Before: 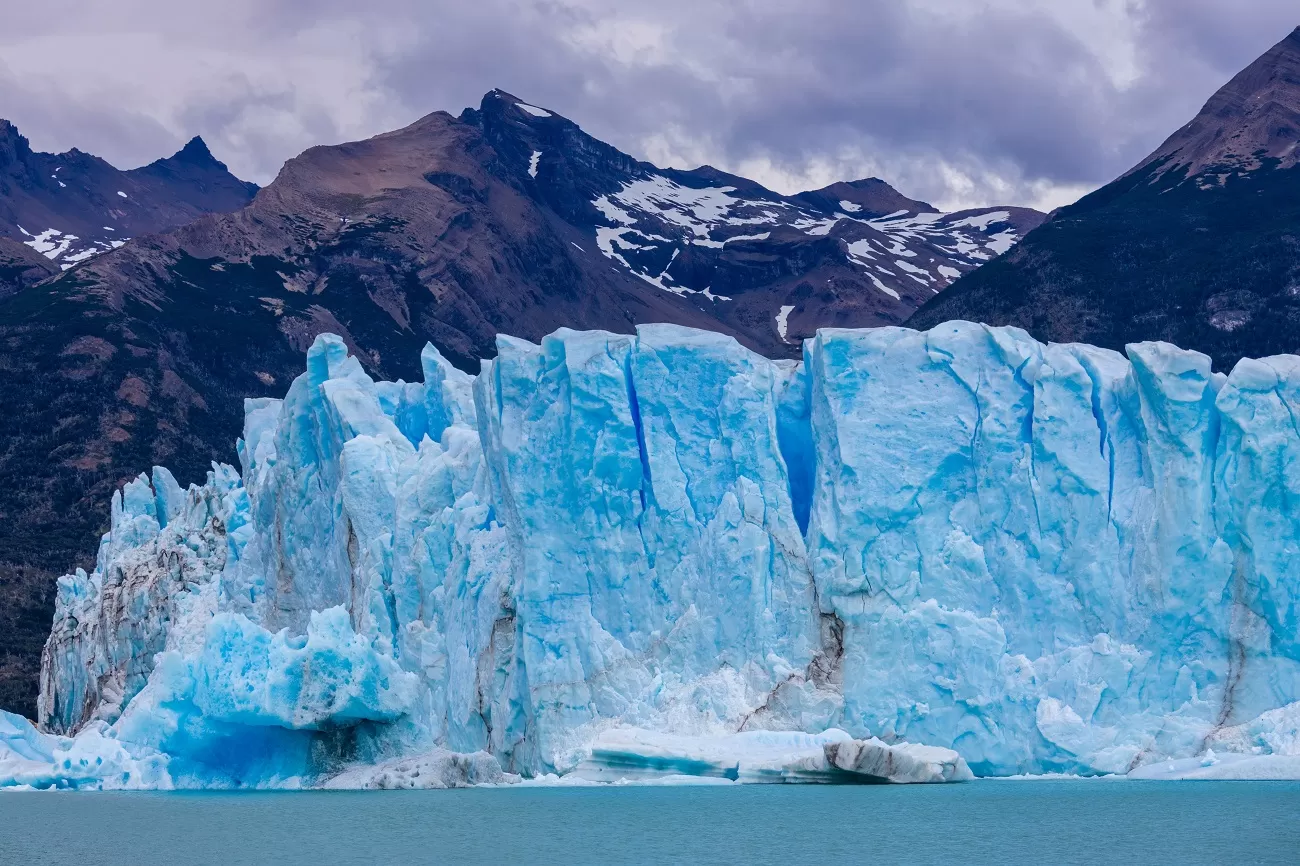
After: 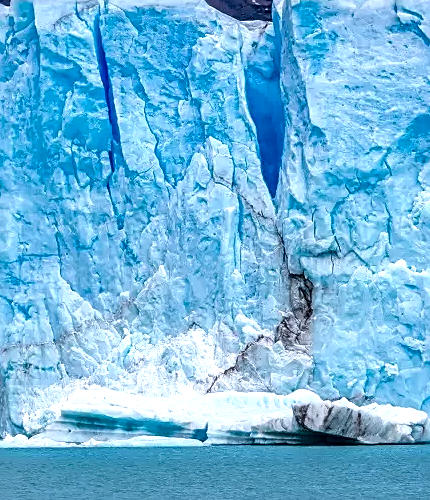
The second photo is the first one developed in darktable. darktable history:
exposure: black level correction 0, exposure 0.5 EV, compensate exposure bias true, compensate highlight preservation false
shadows and highlights: shadows 32, highlights -32, soften with gaussian
local contrast: highlights 60%, shadows 60%, detail 160%
sharpen: on, module defaults
crop: left 40.878%, top 39.176%, right 25.993%, bottom 3.081%
